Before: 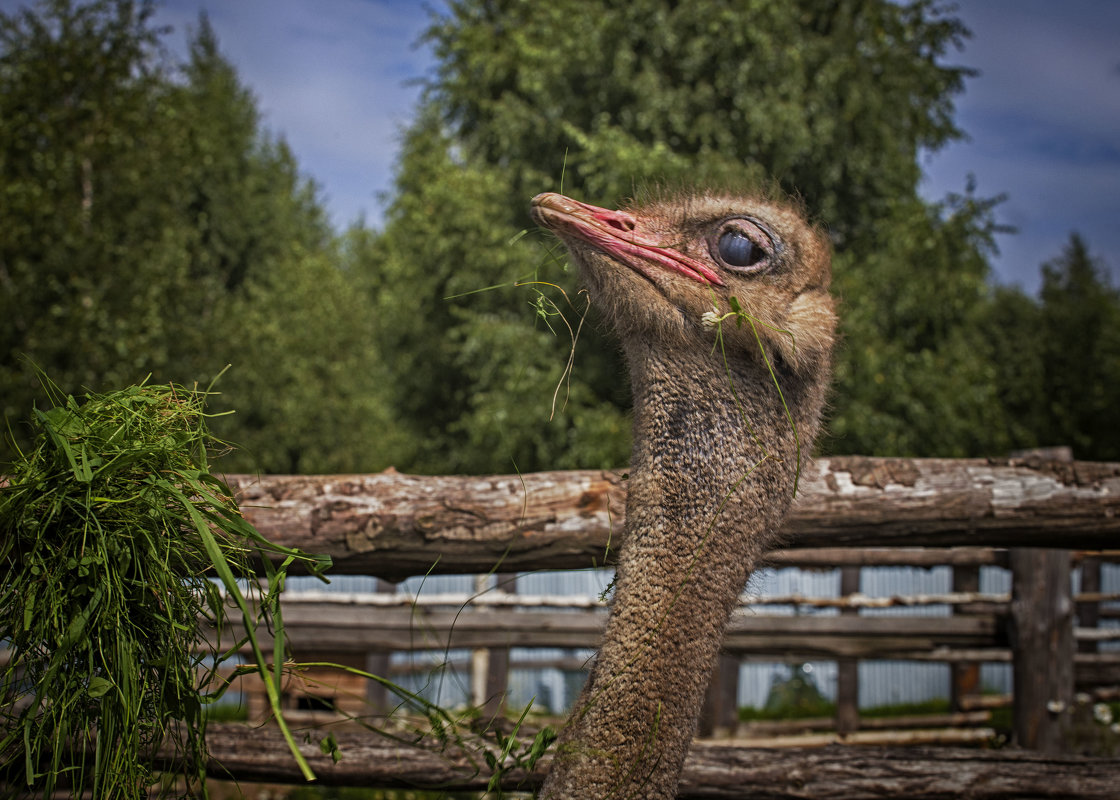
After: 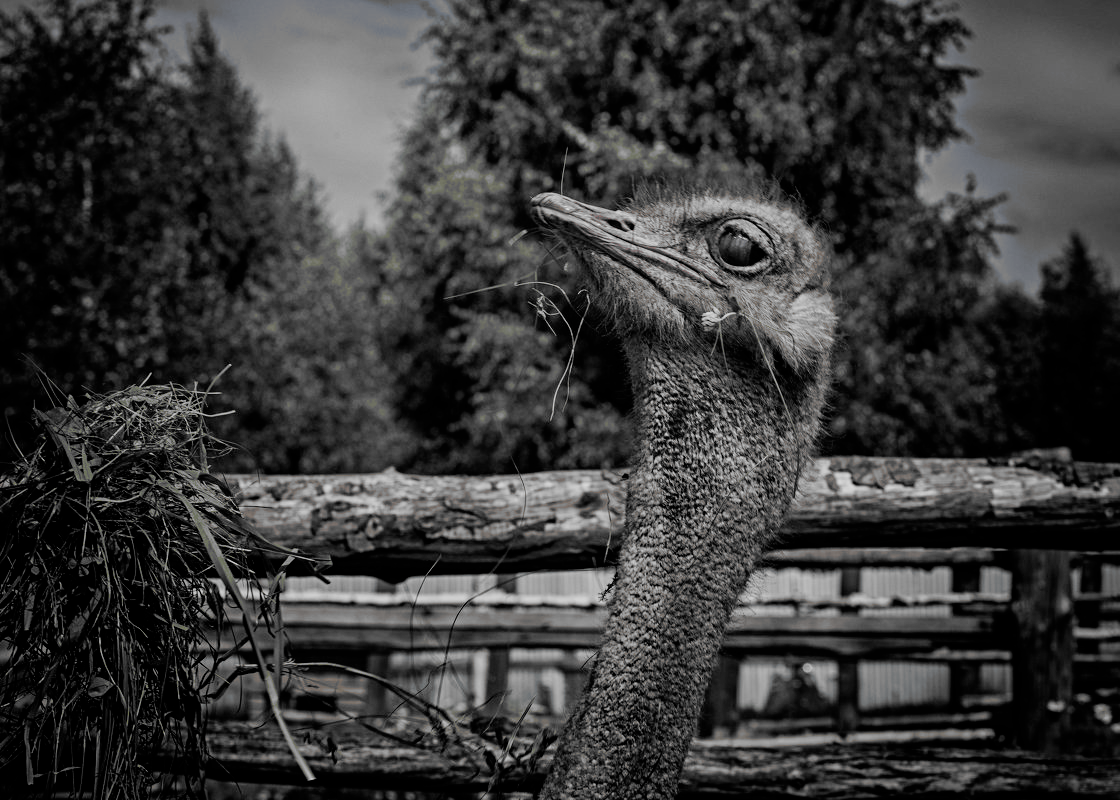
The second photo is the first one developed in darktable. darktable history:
filmic rgb: black relative exposure -5.13 EV, white relative exposure 3.19 EV, hardness 3.42, contrast 1.187, highlights saturation mix -48.71%, add noise in highlights 0.002, preserve chrominance no, color science v3 (2019), use custom middle-gray values true, contrast in highlights soft
